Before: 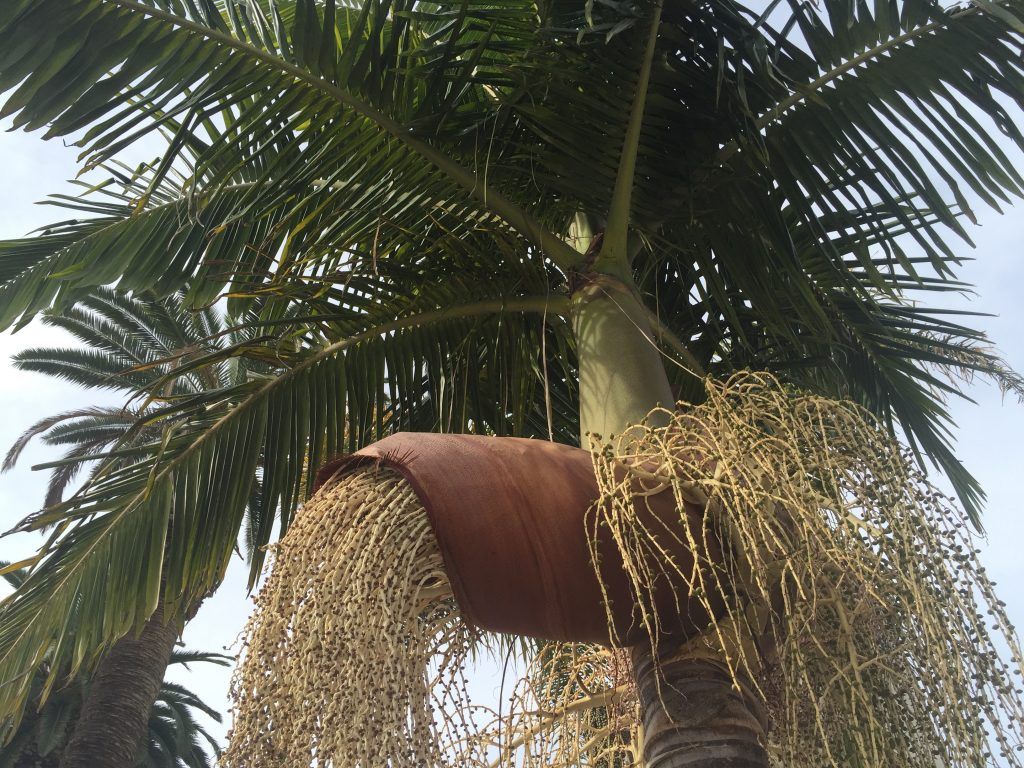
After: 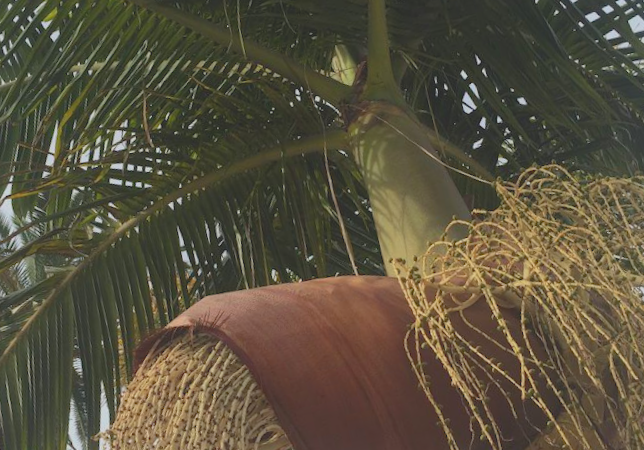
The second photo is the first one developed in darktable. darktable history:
rotate and perspective: rotation -14.8°, crop left 0.1, crop right 0.903, crop top 0.25, crop bottom 0.748
contrast brightness saturation: contrast -0.28
crop and rotate: angle -3.27°, left 14.277%, top 0.028%, right 10.766%, bottom 0.028%
